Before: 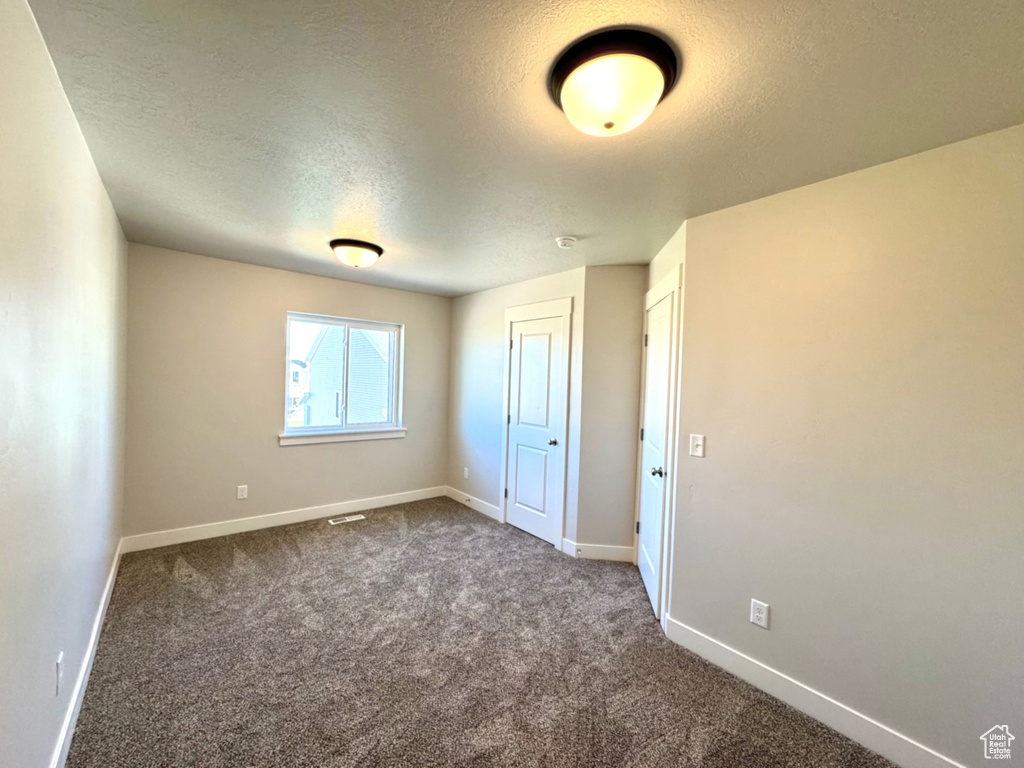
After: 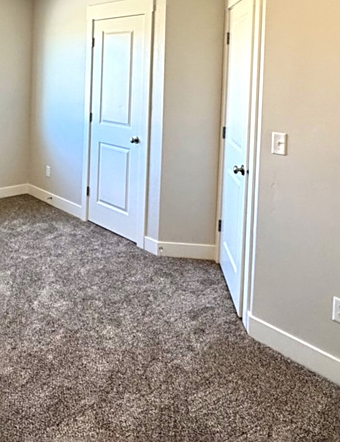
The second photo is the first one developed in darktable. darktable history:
crop: left 40.904%, top 39.448%, right 25.812%, bottom 2.972%
sharpen: on, module defaults
